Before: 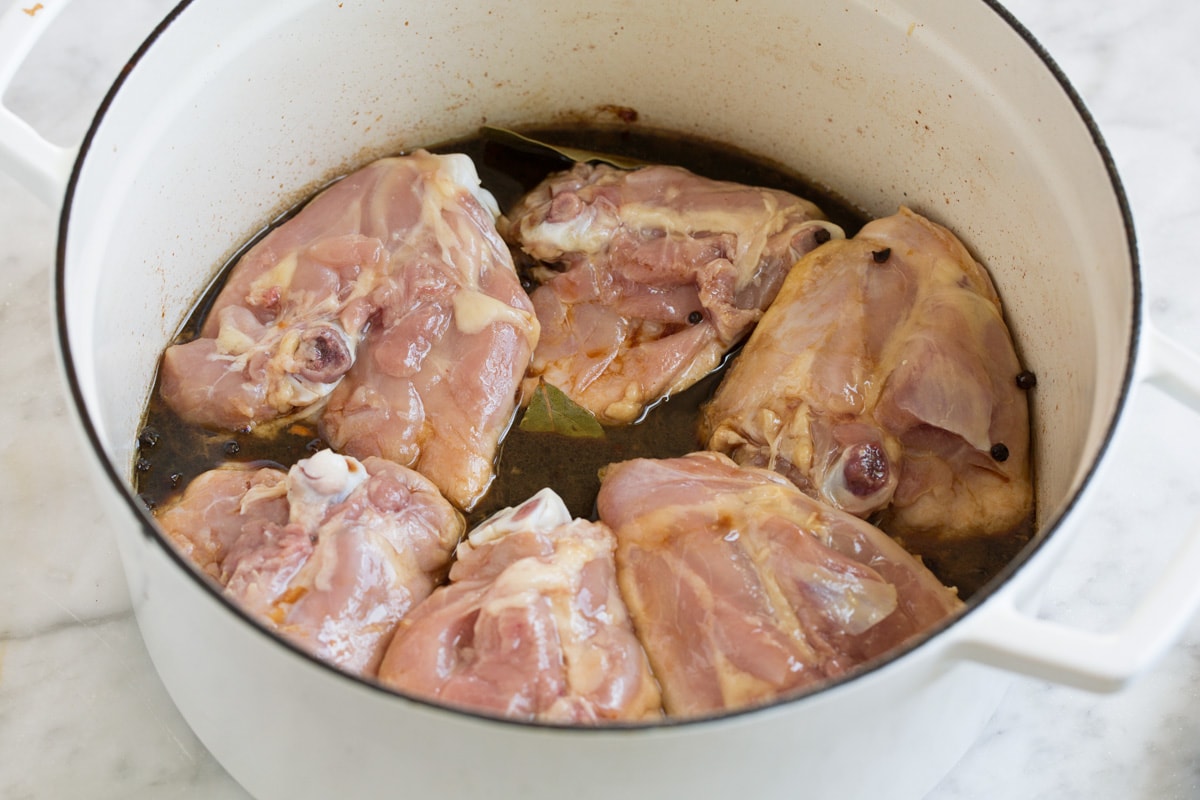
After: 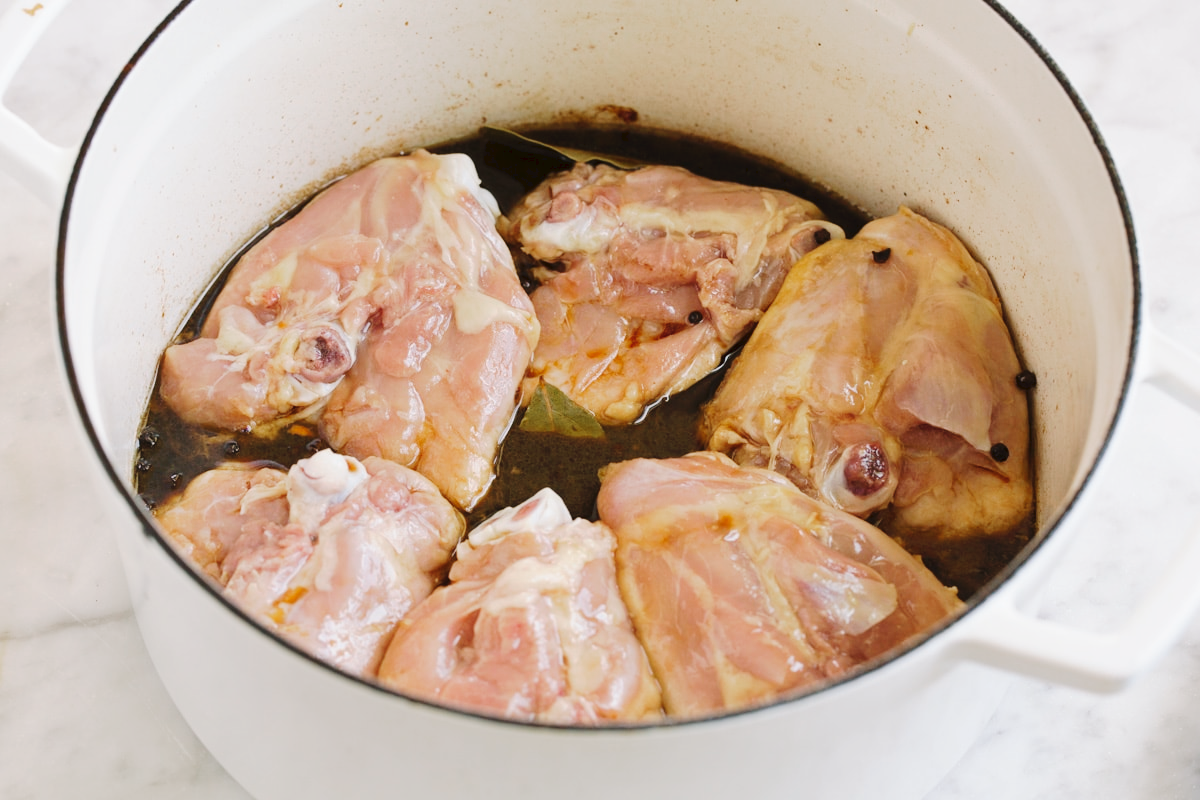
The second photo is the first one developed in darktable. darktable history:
tone curve: curves: ch0 [(0, 0) (0.003, 0.039) (0.011, 0.041) (0.025, 0.048) (0.044, 0.065) (0.069, 0.084) (0.1, 0.104) (0.136, 0.137) (0.177, 0.19) (0.224, 0.245) (0.277, 0.32) (0.335, 0.409) (0.399, 0.496) (0.468, 0.58) (0.543, 0.656) (0.623, 0.733) (0.709, 0.796) (0.801, 0.852) (0.898, 0.93) (1, 1)], preserve colors none
color look up table: target L [94.53, 88.02, 83.73, 85.18, 87.32, 82.91, 62.74, 63.7, 58.65, 66.48, 53.46, 45.57, 53.97, 25.77, 200.37, 82.11, 71.9, 72.66, 62.14, 55.19, 52.69, 48.8, 48.26, 39.74, 30.92, 28.66, 17.25, 87.81, 81.14, 73.62, 64.8, 61.27, 59.99, 65.32, 57.56, 61.66, 42.48, 42.92, 30.82, 21.23, 15.61, 1.845, 92.53, 79.75, 68.78, 52.31, 43.88, 44.26, 40.13], target a [-11.01, -19.24, -37.17, -18.76, -55.74, -56.59, -18.19, -0.888, -10.73, -49.3, -51.84, -29.32, -8.348, -18.32, 0, 5.901, 28.36, 40.15, 49.06, 63.8, 19.1, 56.13, 64.13, 19.23, 7.531, 43.1, 14.31, 17.62, -0.46, 49.05, 20.96, 64.65, 5.39, 73.26, 80.17, 37.01, 66.65, 63.65, 22.36, 39.44, 3.309, 6.942, -18.73, -40.55, -39.26, -27.97, -9.34, -27.73, -13.28], target b [20.37, 11.47, 39.93, 50.56, -3.254, 28.48, 21.13, 33.42, 54.75, 10.08, 34.43, 23.01, 6.608, 21.26, 0, 11.68, 69.58, 20.29, 49.7, 23.02, 31.7, 53.83, 34.98, 41.15, 3.848, 13.51, 26.33, -11.76, -21.77, -33.55, -11.17, -3.98, -52.81, -46.82, -33.36, -30.13, -13.71, -59.21, -63.86, -36.38, -25.65, -2.89, -8.377, -19.16, -3.667, -25.4, -35.53, -6.844, -10.72], num patches 49
